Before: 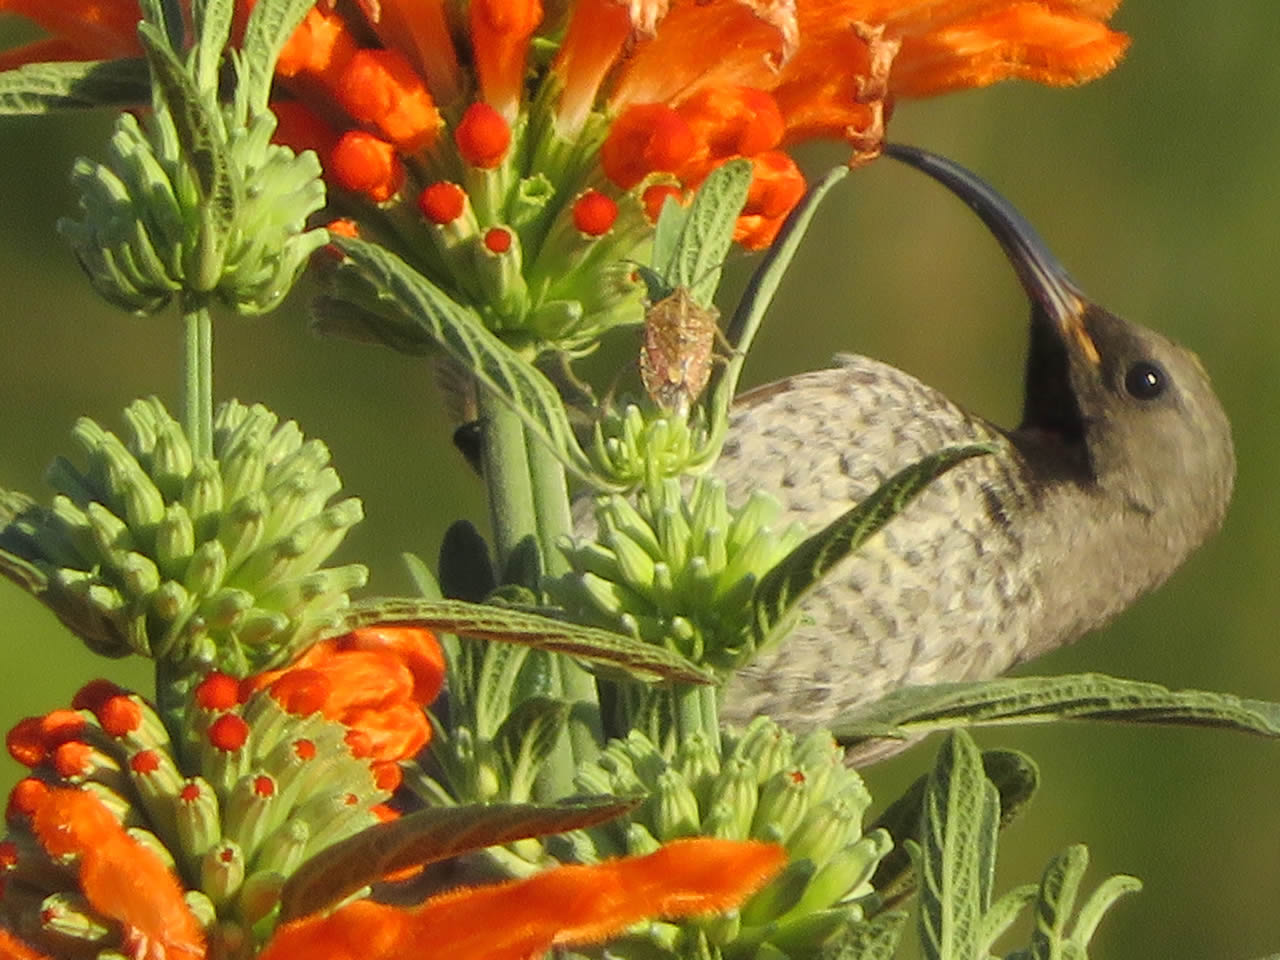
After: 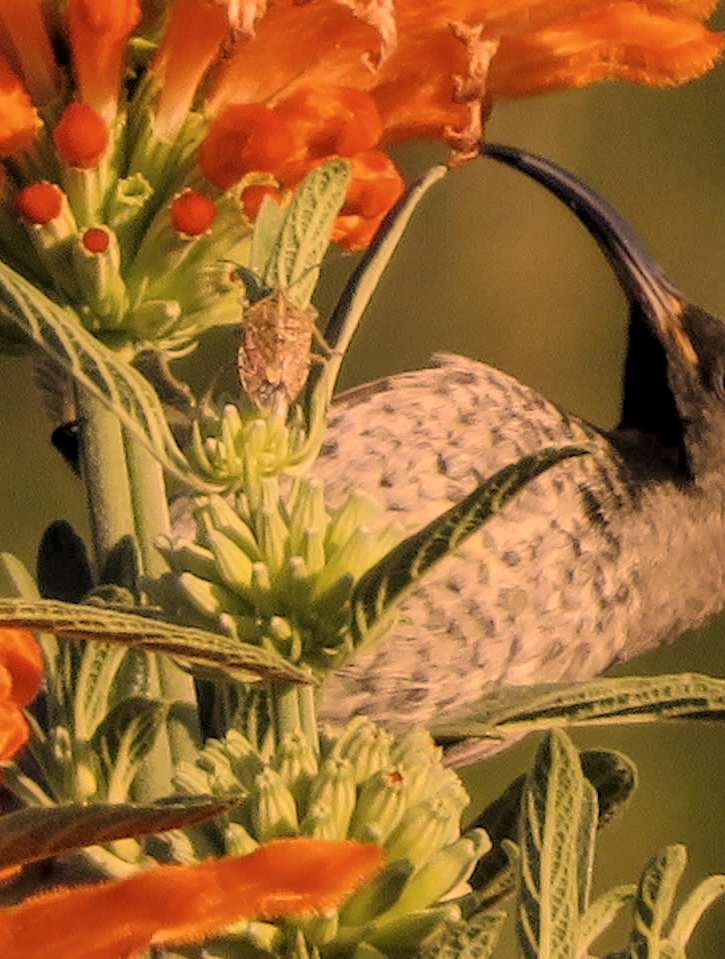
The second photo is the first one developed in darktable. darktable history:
haze removal: compatibility mode true, adaptive false
color correction: highlights a* 40, highlights b* 40, saturation 0.69
crop: left 31.458%, top 0%, right 11.876%
local contrast: on, module defaults
filmic rgb: black relative exposure -7.65 EV, white relative exposure 4.56 EV, hardness 3.61, color science v6 (2022)
